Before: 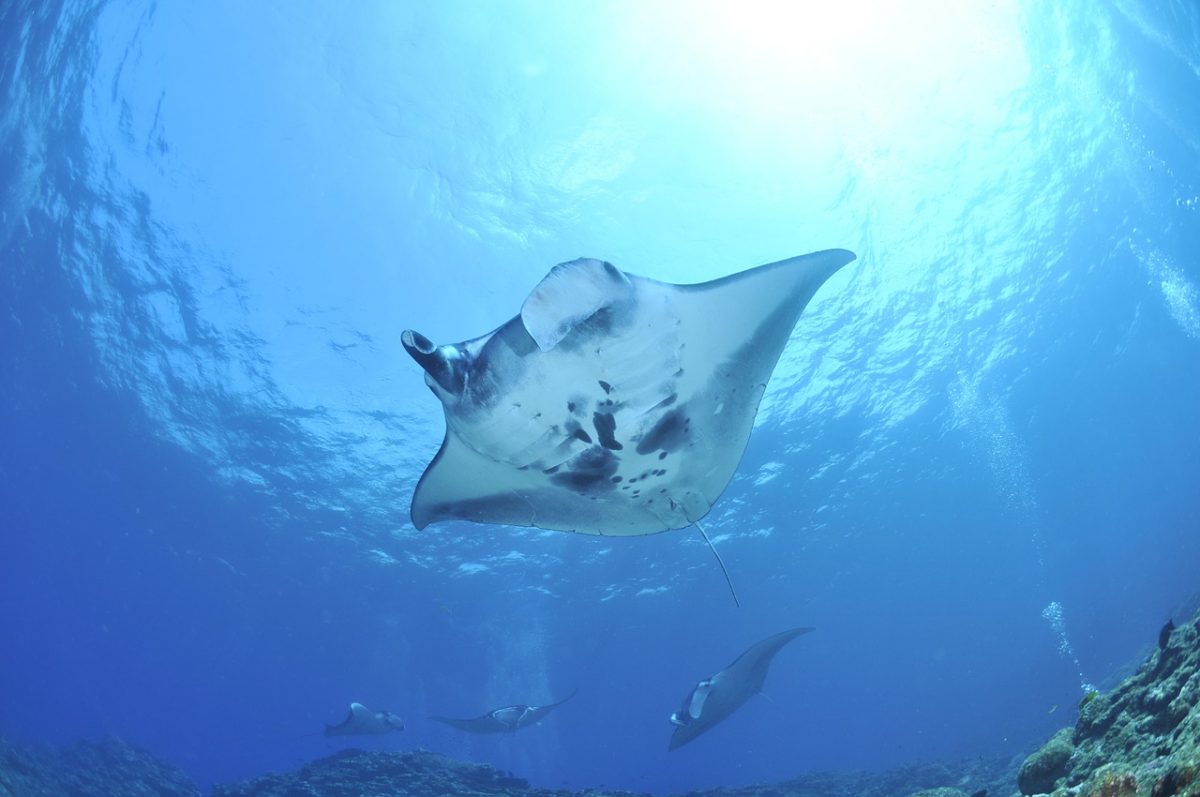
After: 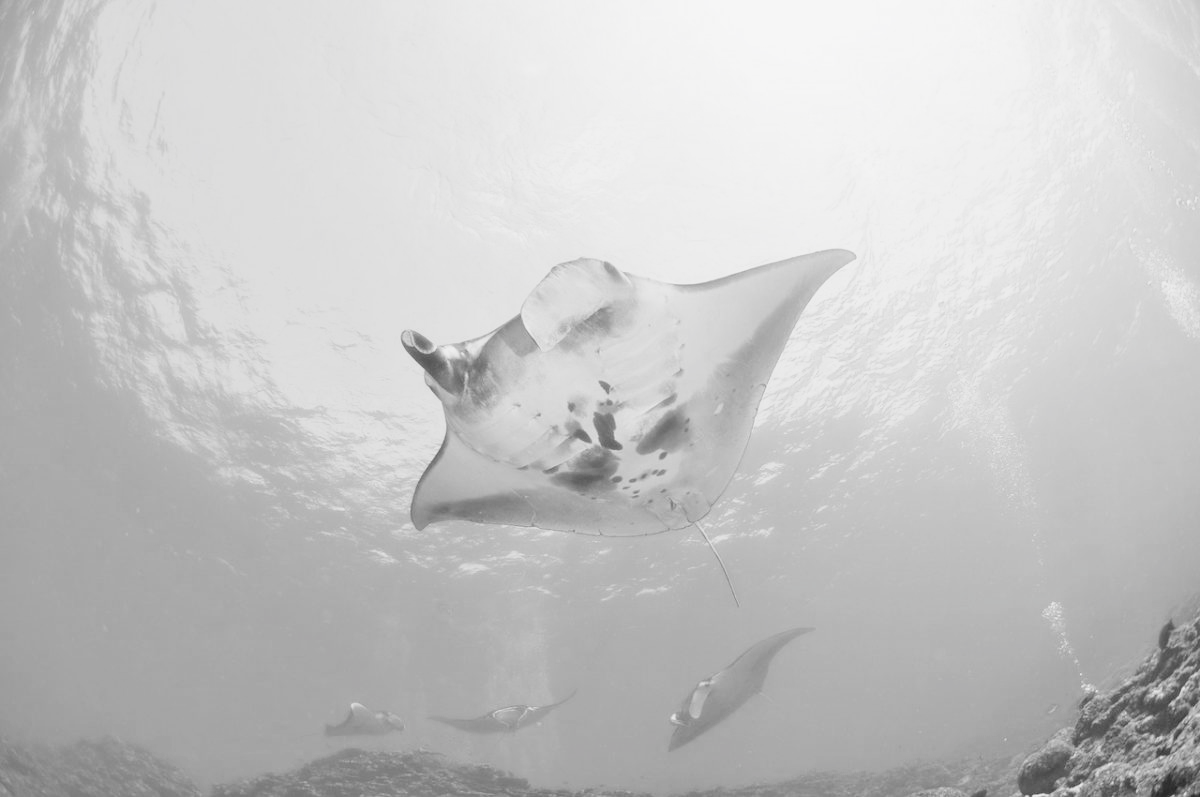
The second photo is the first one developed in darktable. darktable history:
color calibration: output gray [0.253, 0.26, 0.487, 0], gray › normalize channels true, illuminant same as pipeline (D50), adaptation none (bypass), x 0.333, y 0.334, temperature 5014.23 K, gamut compression 0.03
contrast brightness saturation: contrast 0.027, brightness 0.059, saturation 0.123
tone curve: curves: ch0 [(0, 0.021) (0.049, 0.044) (0.152, 0.14) (0.328, 0.357) (0.473, 0.529) (0.641, 0.705) (0.868, 0.887) (1, 0.969)]; ch1 [(0, 0) (0.322, 0.328) (0.43, 0.425) (0.474, 0.466) (0.502, 0.503) (0.522, 0.526) (0.564, 0.591) (0.602, 0.632) (0.677, 0.701) (0.859, 0.885) (1, 1)]; ch2 [(0, 0) (0.33, 0.301) (0.447, 0.44) (0.502, 0.505) (0.535, 0.554) (0.565, 0.598) (0.618, 0.629) (1, 1)], preserve colors none
